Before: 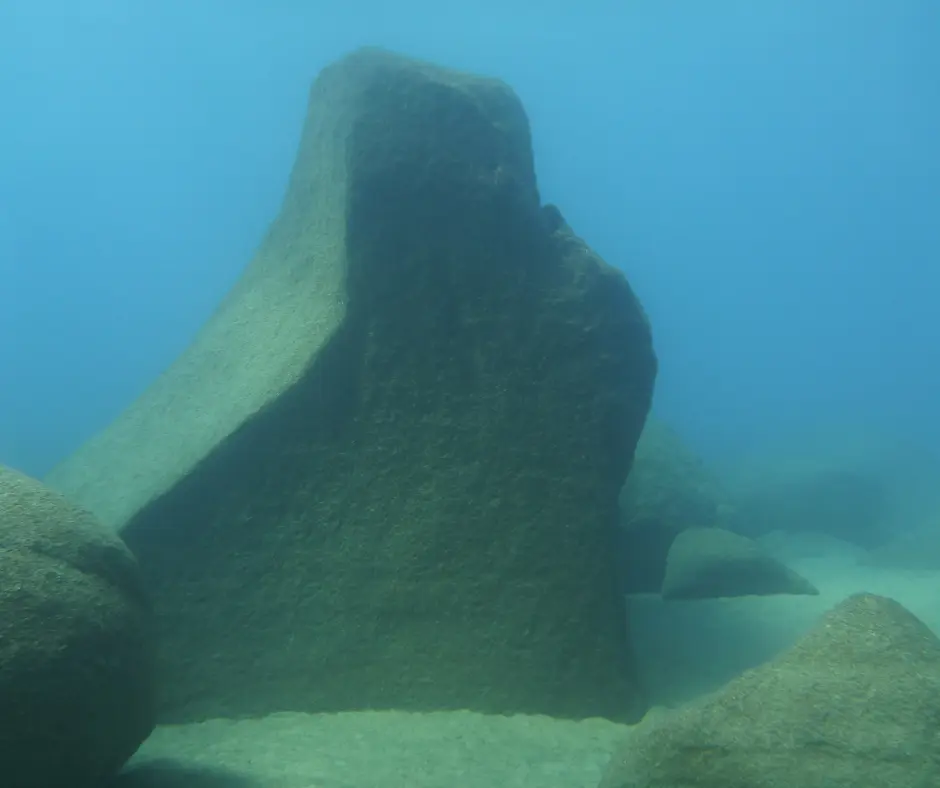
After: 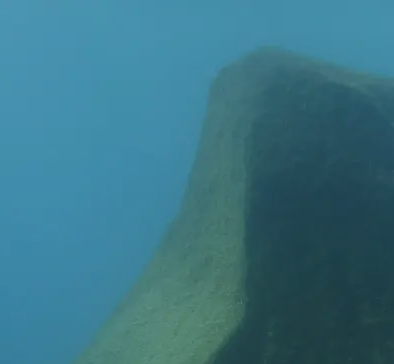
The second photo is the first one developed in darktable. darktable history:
exposure: black level correction 0, exposure -0.721 EV, compensate highlight preservation false
crop and rotate: left 10.817%, top 0.062%, right 47.194%, bottom 53.626%
